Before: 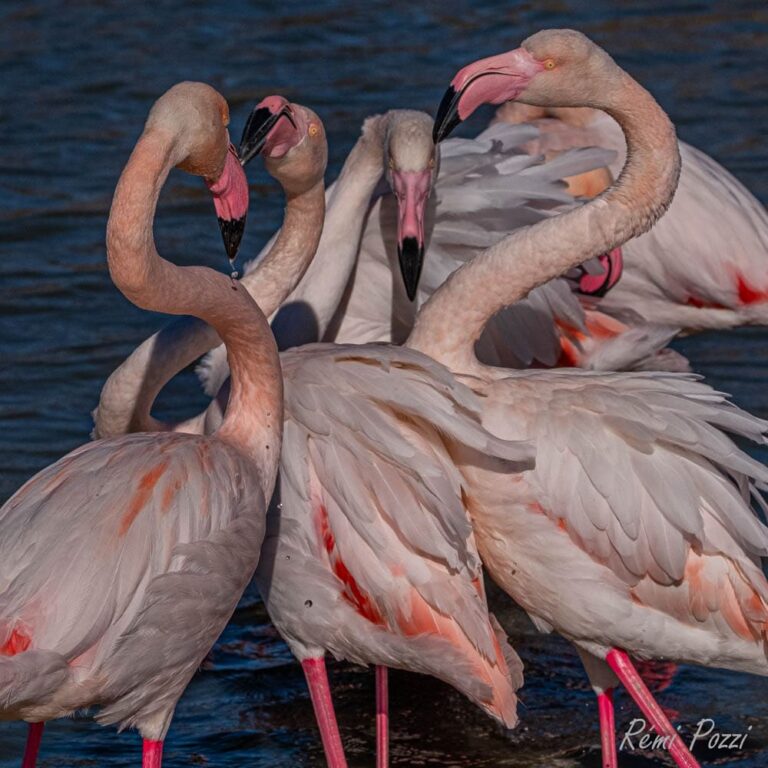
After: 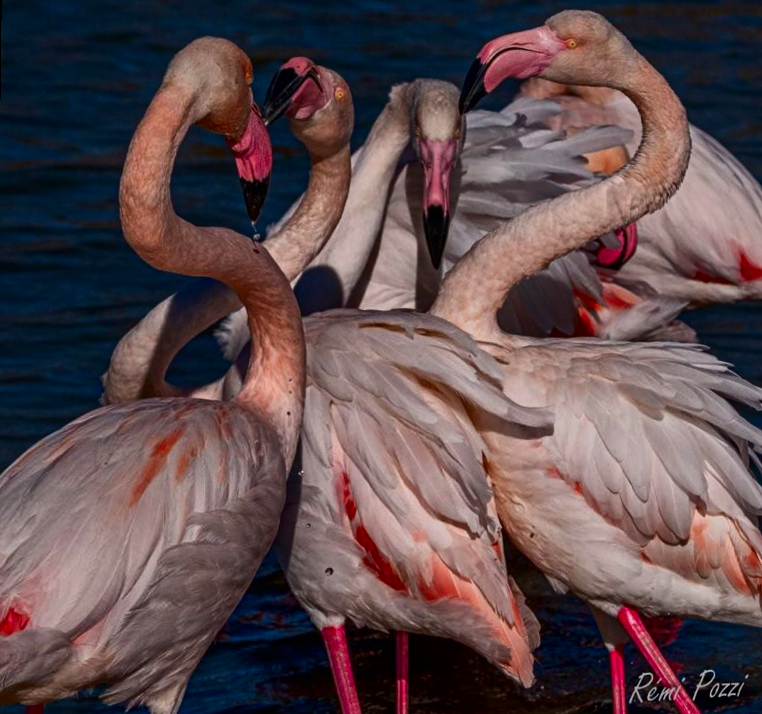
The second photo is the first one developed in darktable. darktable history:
contrast brightness saturation: contrast 0.21, brightness -0.11, saturation 0.21
rotate and perspective: rotation 0.679°, lens shift (horizontal) 0.136, crop left 0.009, crop right 0.991, crop top 0.078, crop bottom 0.95
